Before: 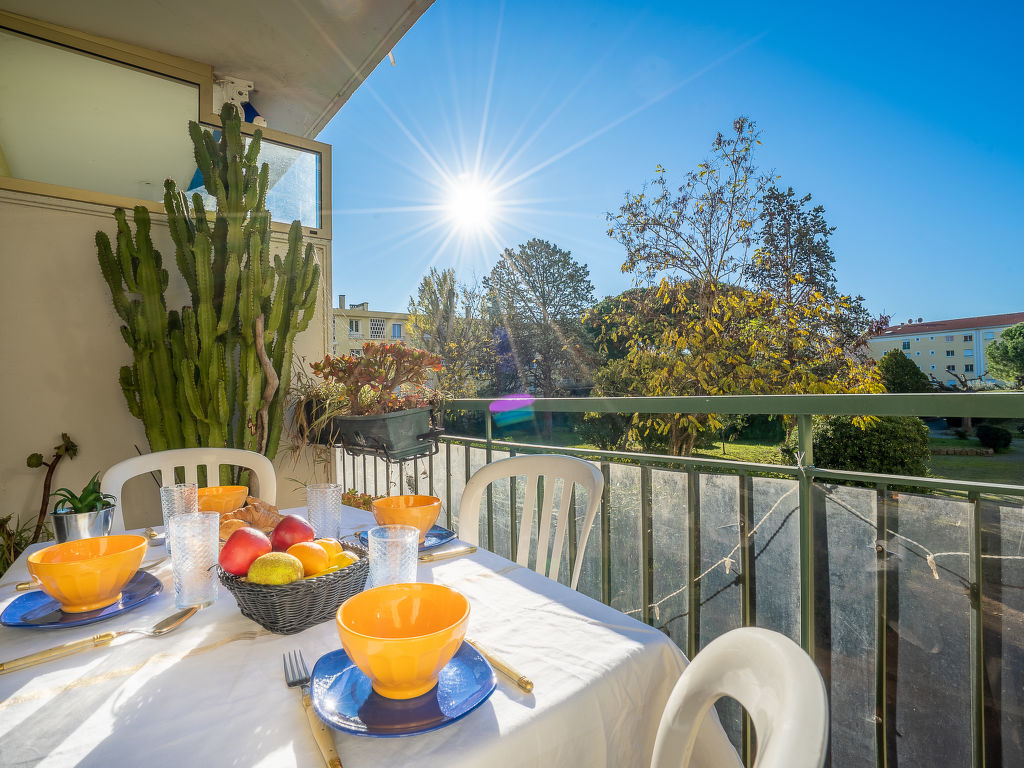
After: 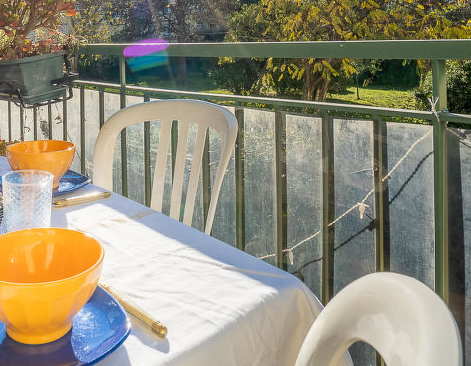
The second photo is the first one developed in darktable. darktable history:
crop: left 35.758%, top 46.279%, right 18.166%, bottom 6.017%
